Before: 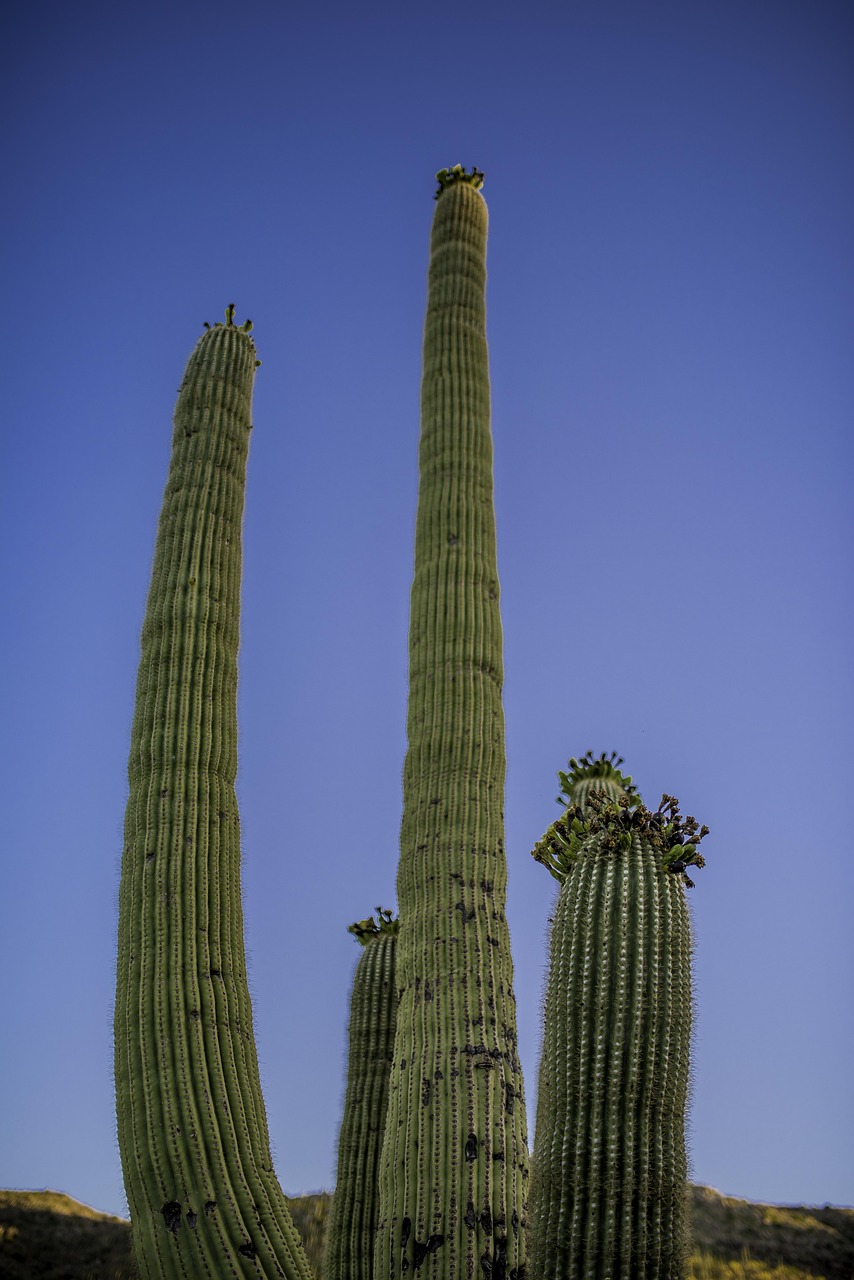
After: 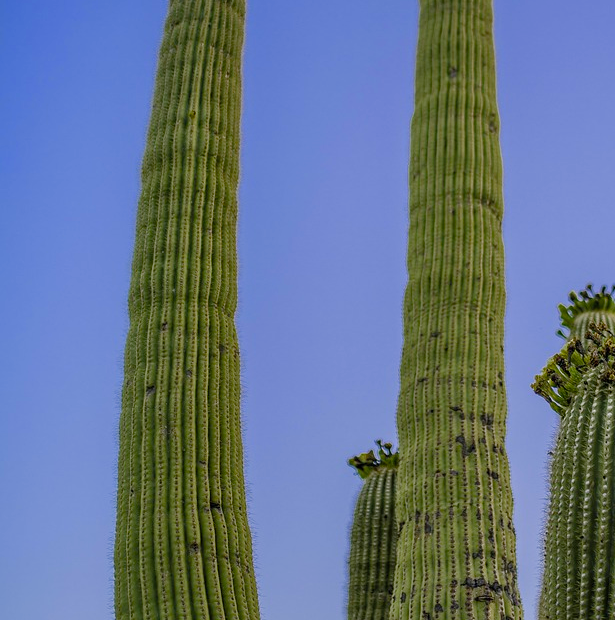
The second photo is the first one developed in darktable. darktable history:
crop: top 36.498%, right 27.964%, bottom 14.995%
contrast brightness saturation: contrast 0.07, brightness 0.08, saturation 0.18
color balance rgb: shadows lift › chroma 1%, shadows lift › hue 113°, highlights gain › chroma 0.2%, highlights gain › hue 333°, perceptual saturation grading › global saturation 20%, perceptual saturation grading › highlights -50%, perceptual saturation grading › shadows 25%, contrast -10%
